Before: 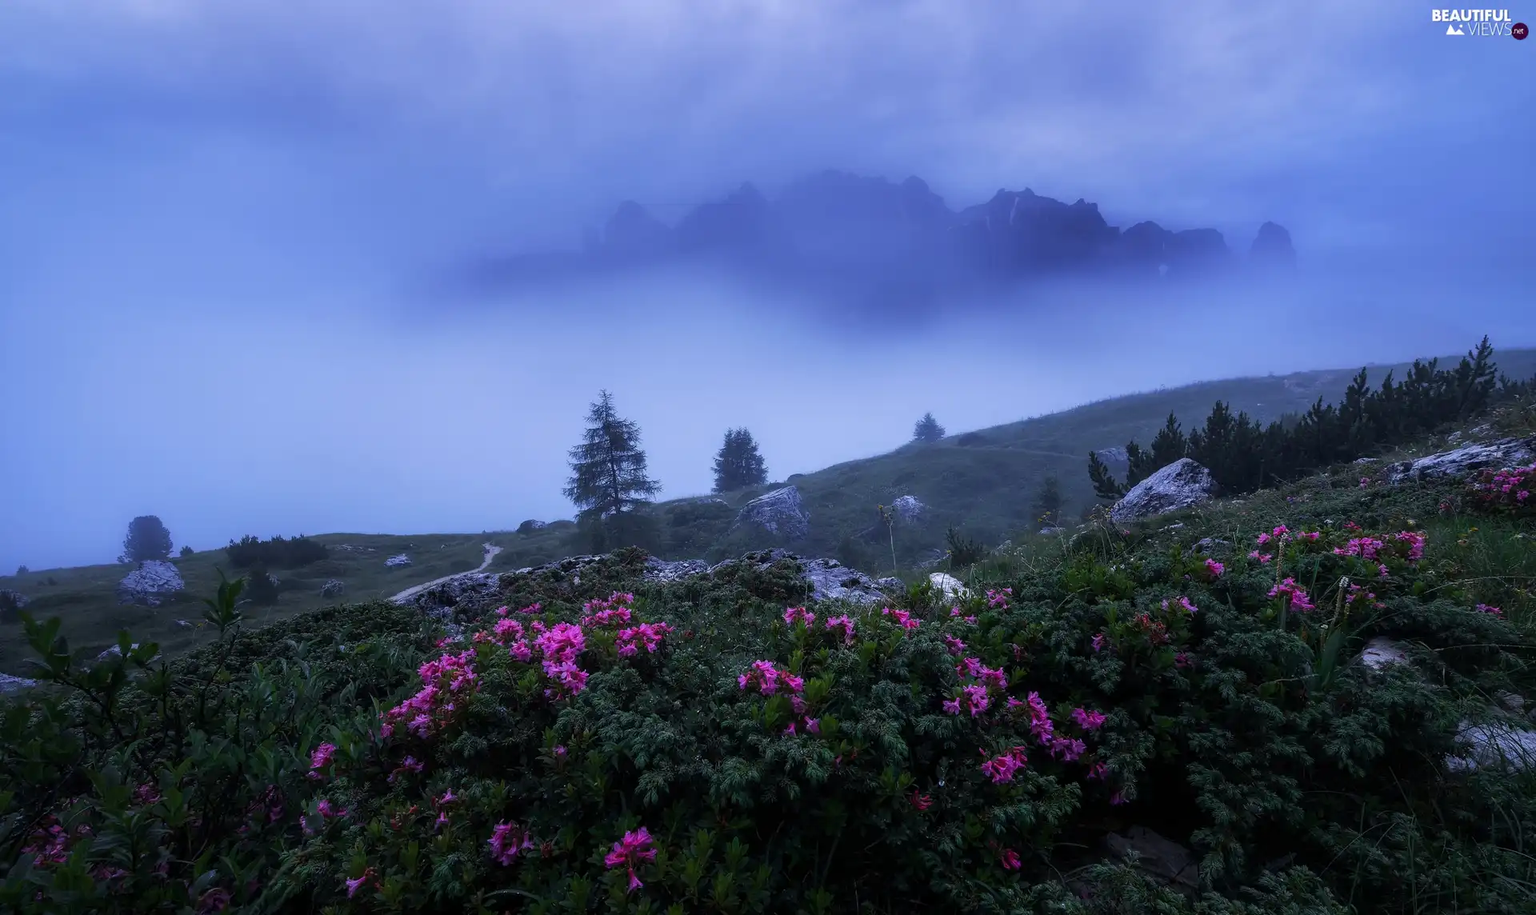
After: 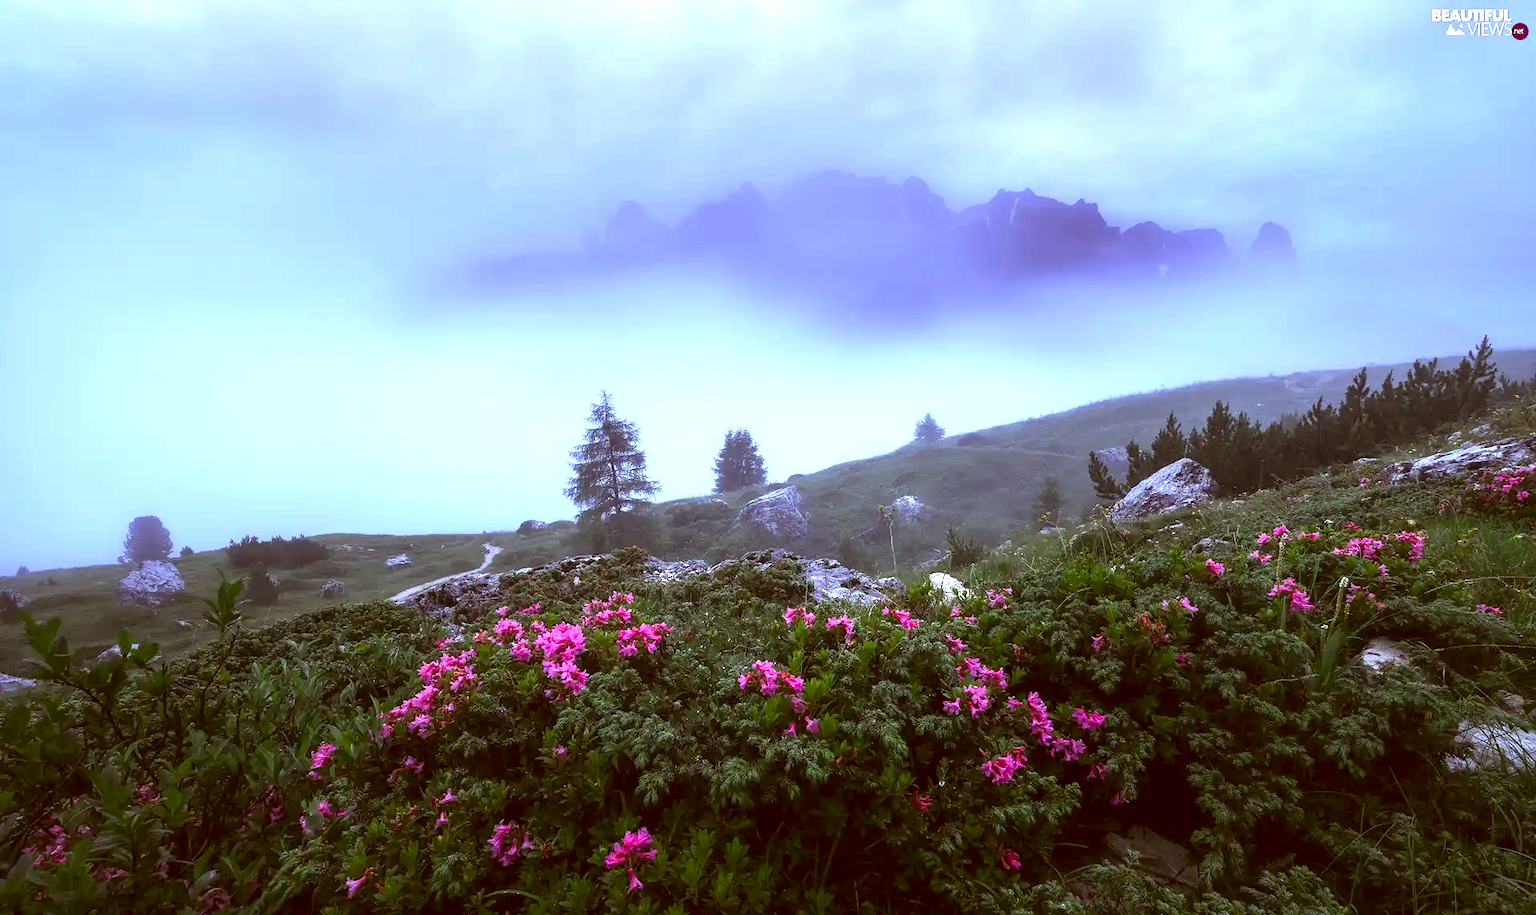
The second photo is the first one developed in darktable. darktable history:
exposure: black level correction 0, exposure 1.409 EV, compensate highlight preservation false
color correction: highlights a* -6.2, highlights b* 9.62, shadows a* 10.21, shadows b* 23.98
